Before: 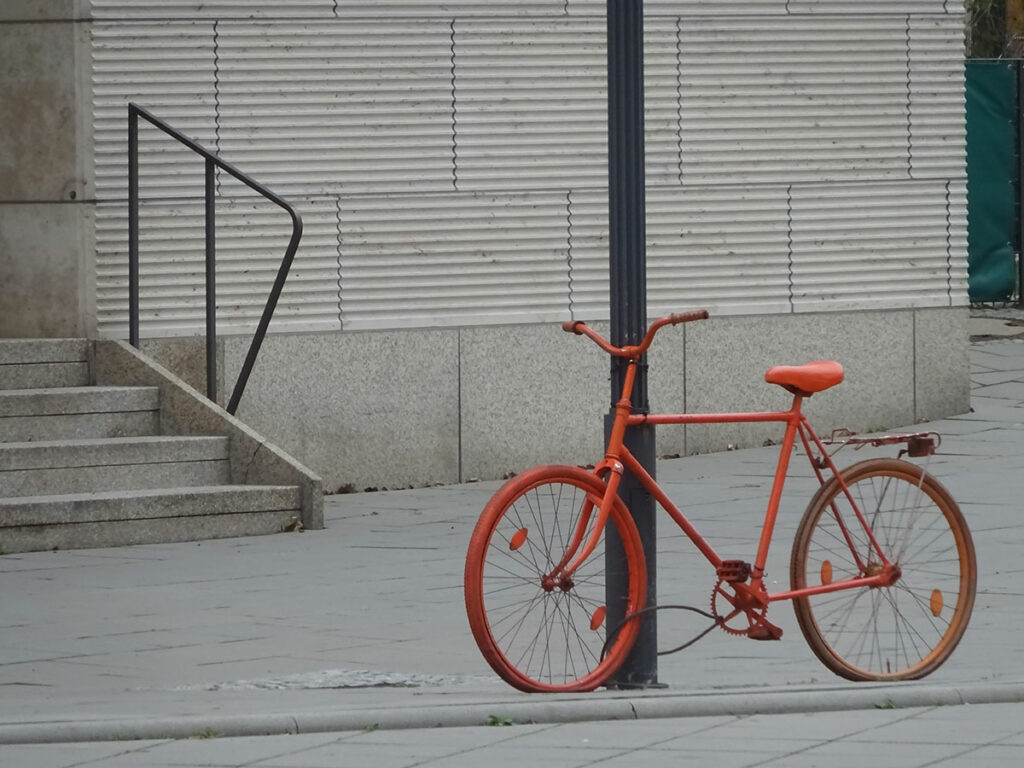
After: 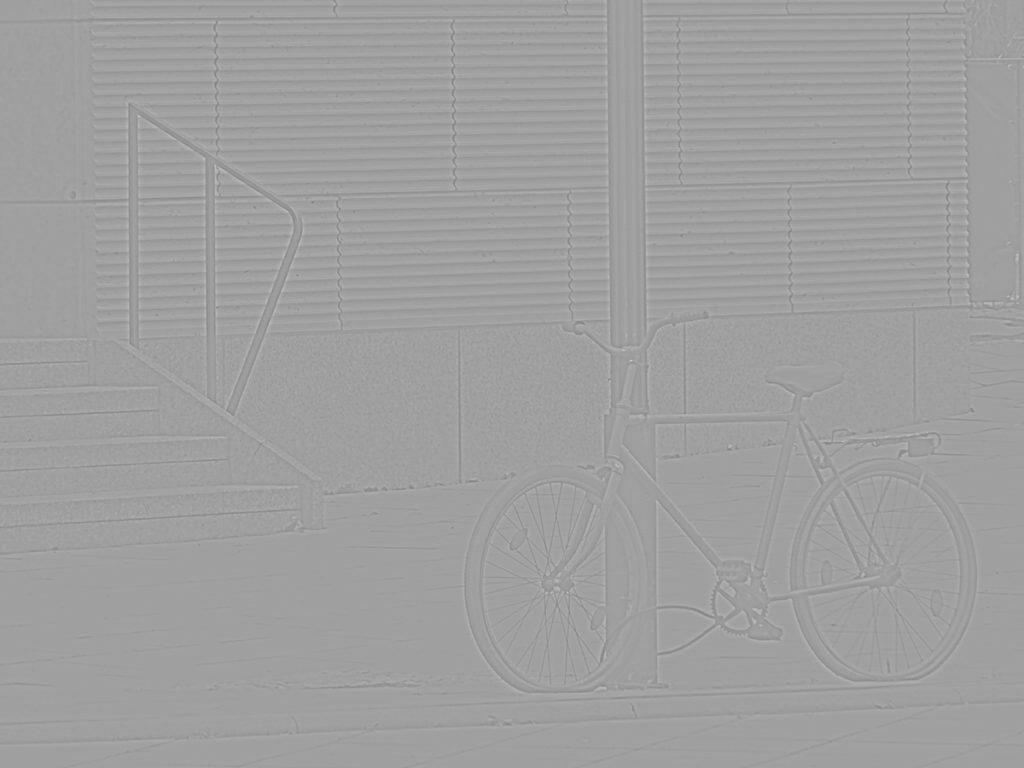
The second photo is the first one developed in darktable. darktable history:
highpass: sharpness 6%, contrast boost 7.63%
base curve: curves: ch0 [(0, 0) (0.028, 0.03) (0.121, 0.232) (0.46, 0.748) (0.859, 0.968) (1, 1)], preserve colors none
